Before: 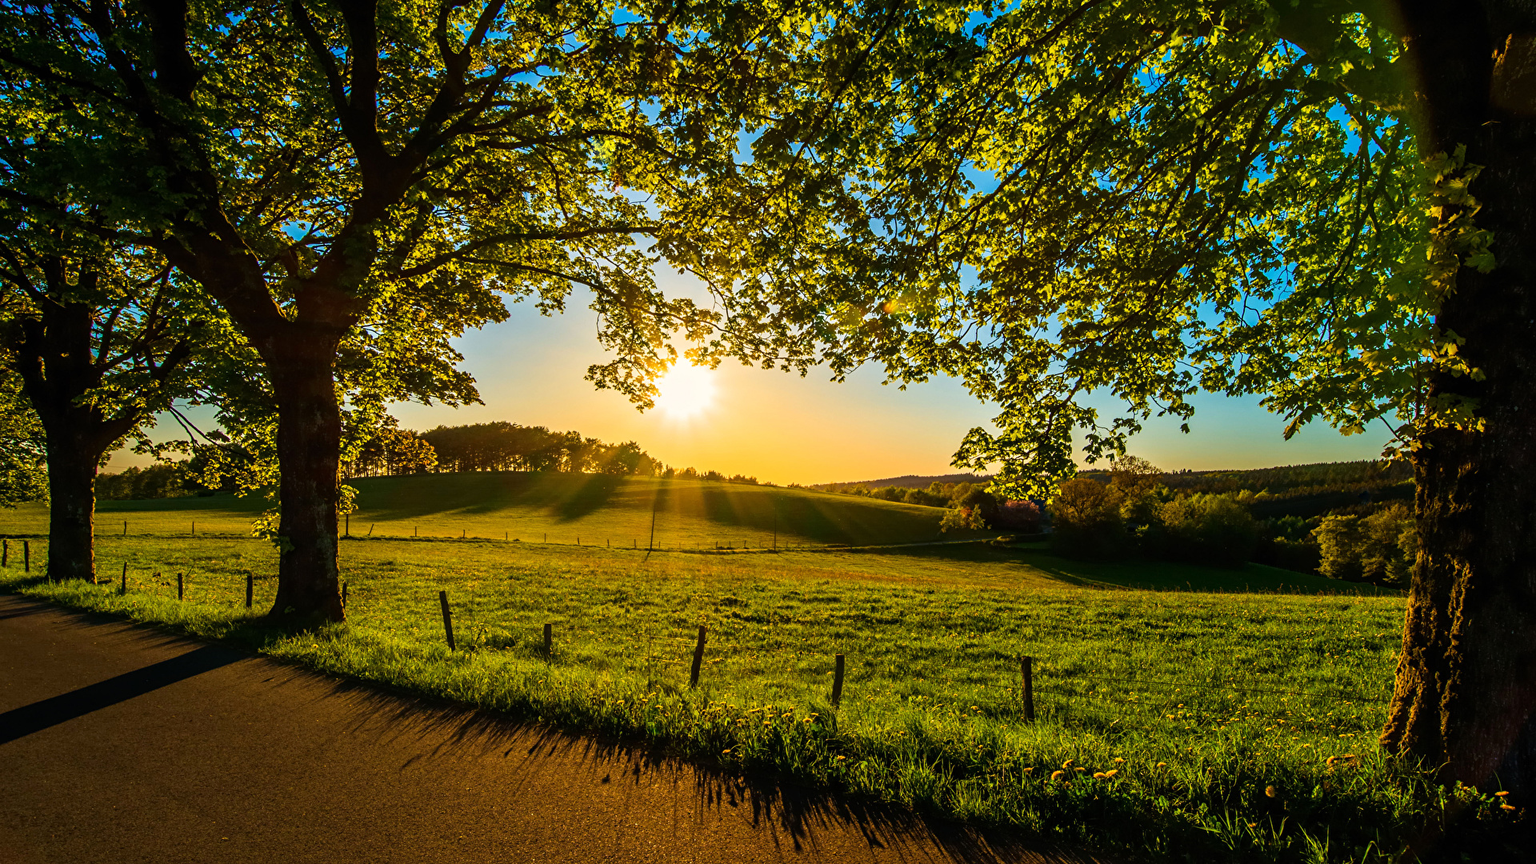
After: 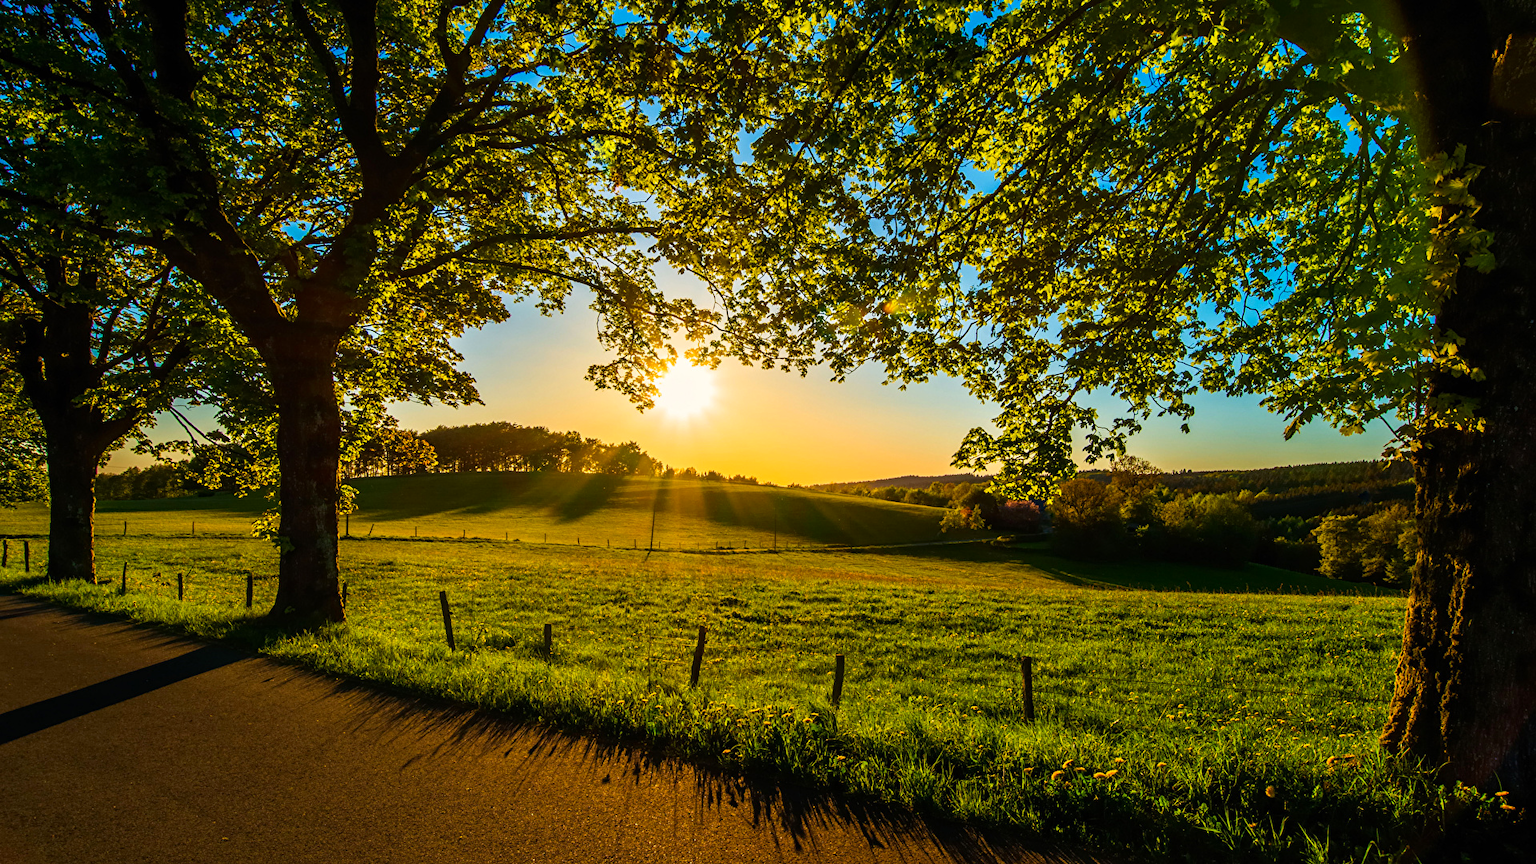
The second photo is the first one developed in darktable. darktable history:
contrast brightness saturation: contrast 0.041, saturation 0.073
